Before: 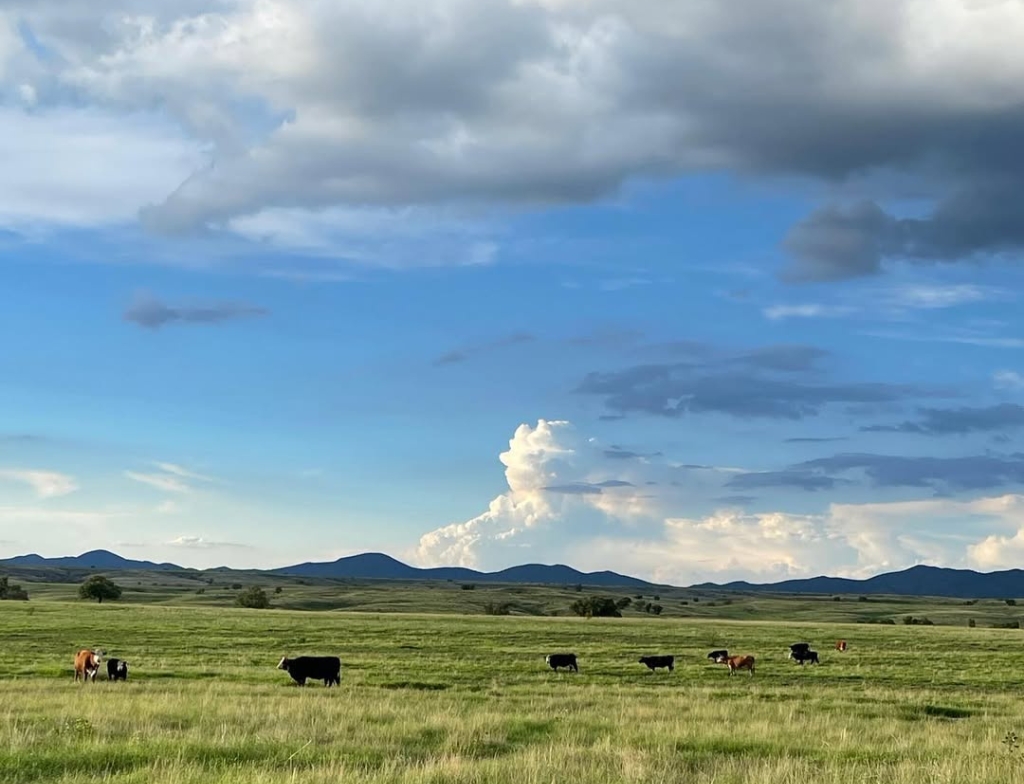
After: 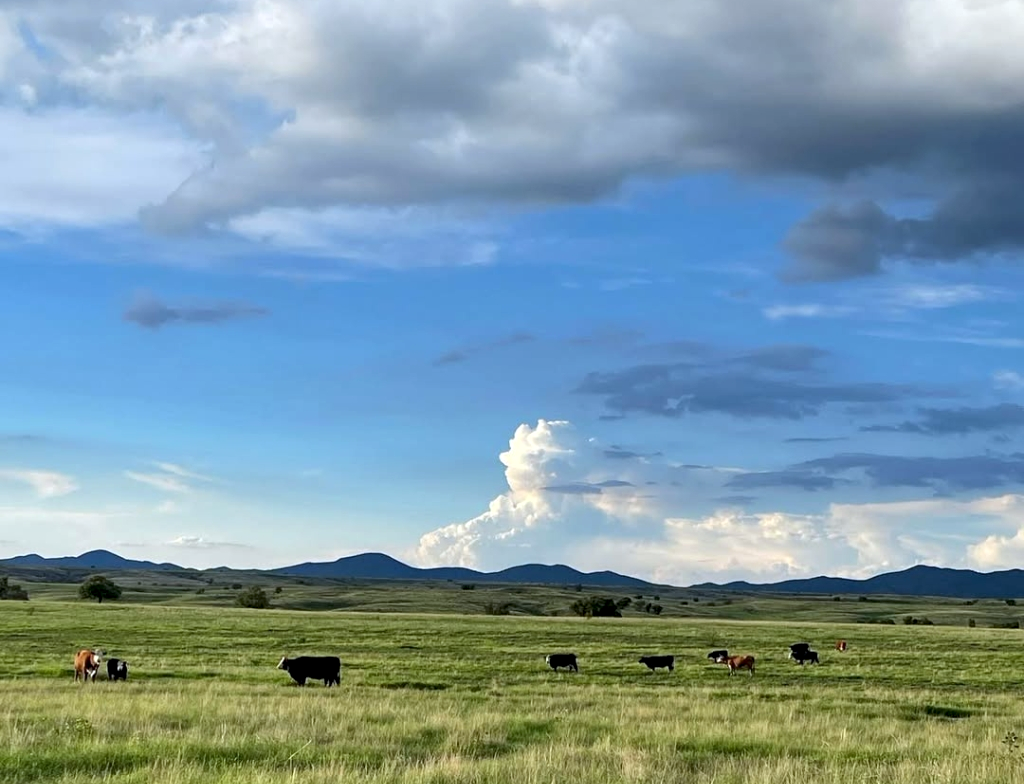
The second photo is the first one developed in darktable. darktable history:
white balance: red 0.976, blue 1.04
contrast equalizer: octaves 7, y [[0.6 ×6], [0.55 ×6], [0 ×6], [0 ×6], [0 ×6]], mix 0.3
